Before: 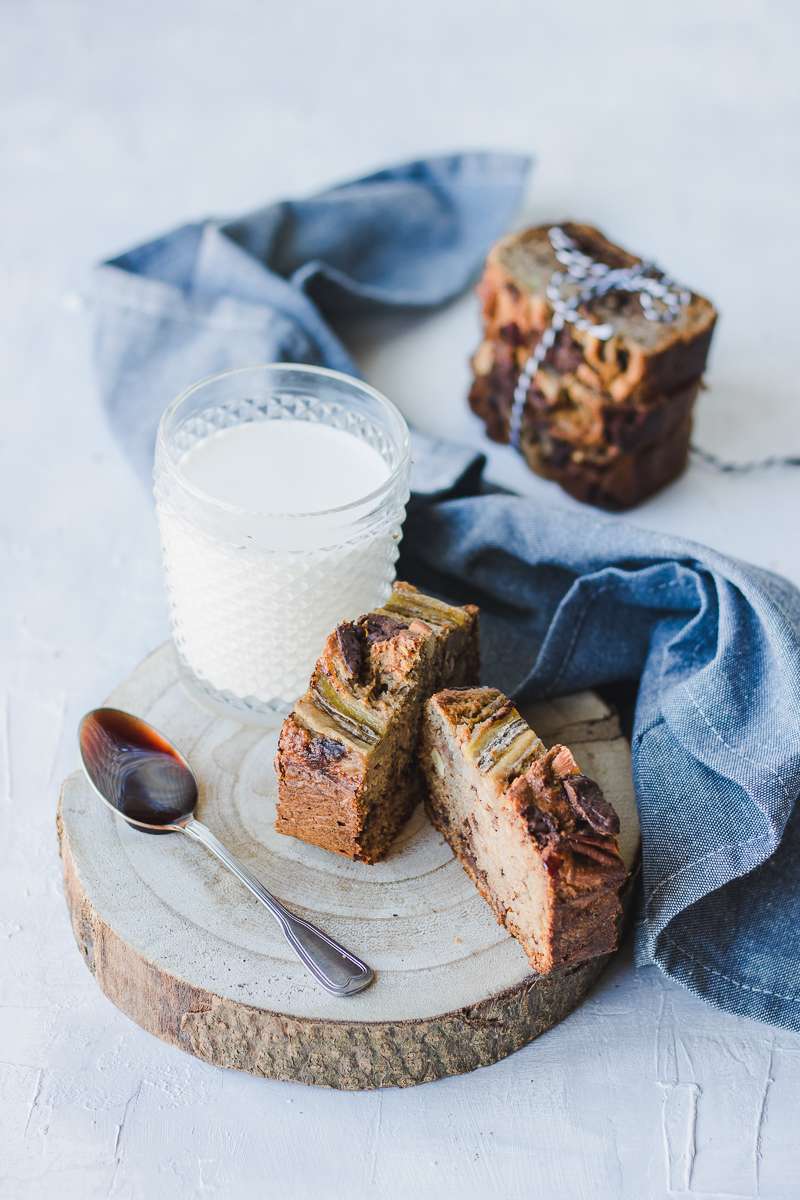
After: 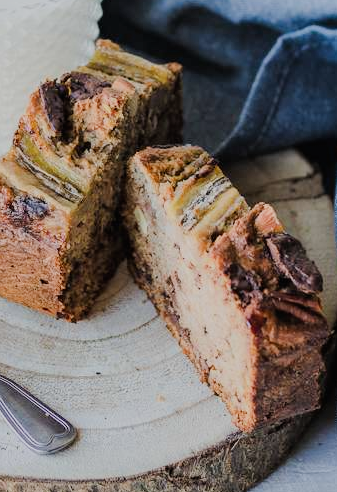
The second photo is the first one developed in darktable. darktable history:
crop: left 37.221%, top 45.169%, right 20.63%, bottom 13.777%
shadows and highlights: shadows 37.27, highlights -28.18, soften with gaussian
filmic rgb: black relative exposure -7.65 EV, white relative exposure 4.56 EV, hardness 3.61
